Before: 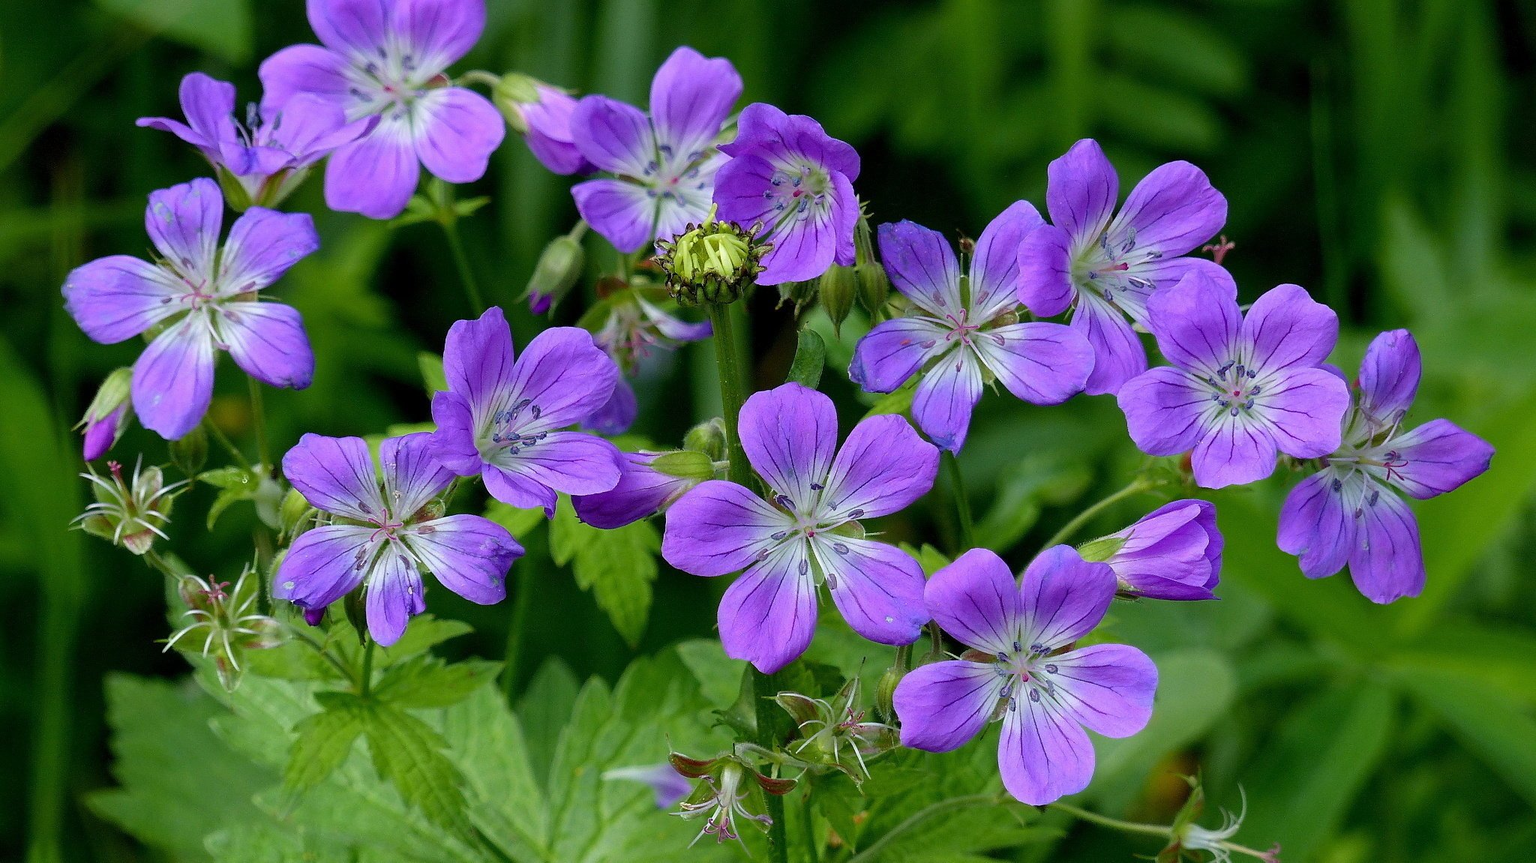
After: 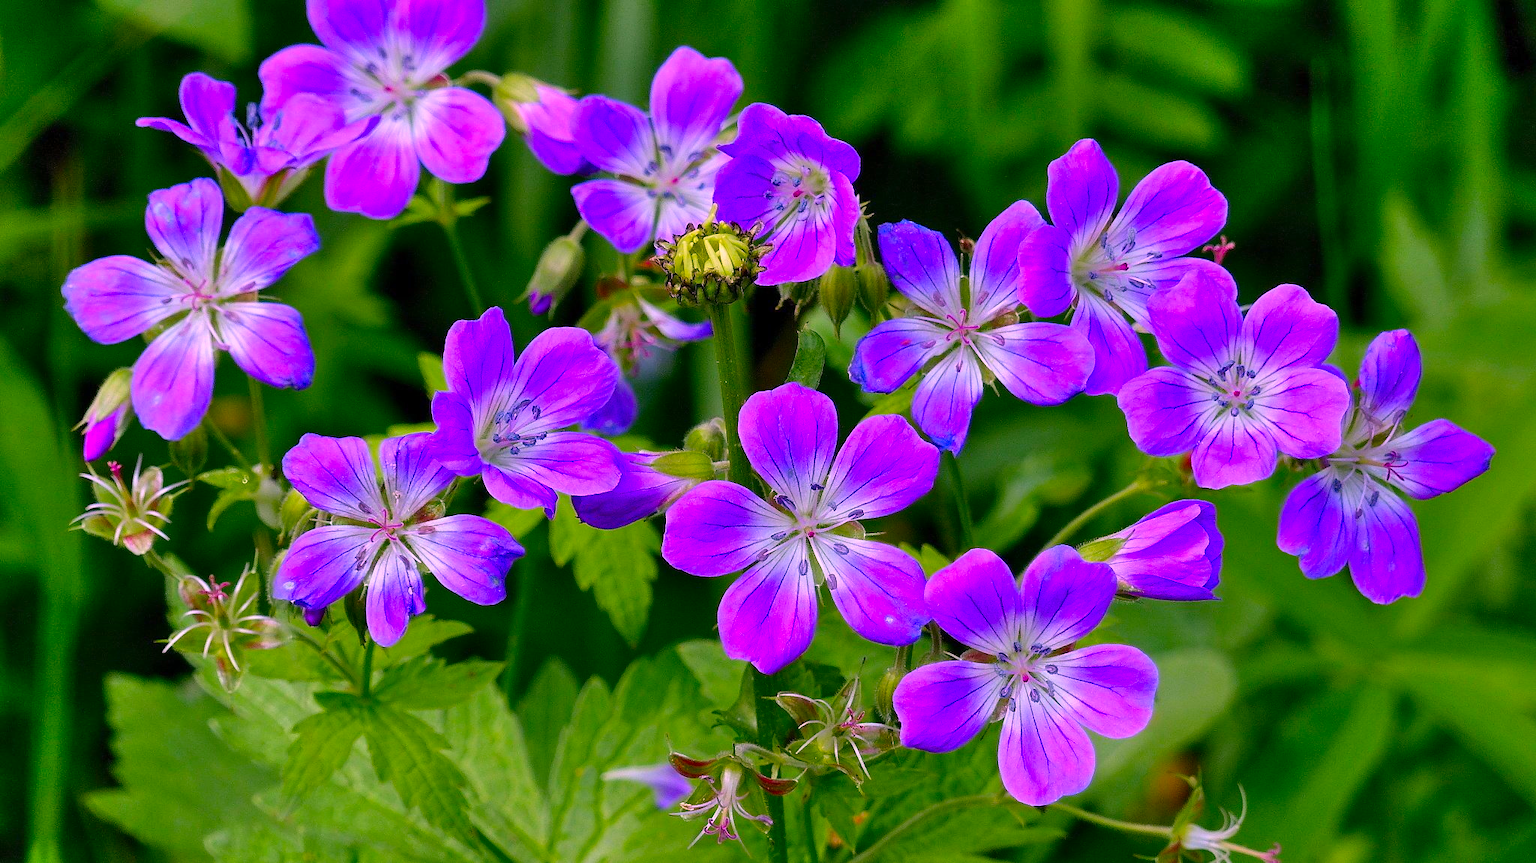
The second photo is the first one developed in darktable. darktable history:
color correction: highlights a* 19.24, highlights b* -11.2, saturation 1.63
shadows and highlights: shadows 58.66, highlights color adjustment 39.89%, soften with gaussian
